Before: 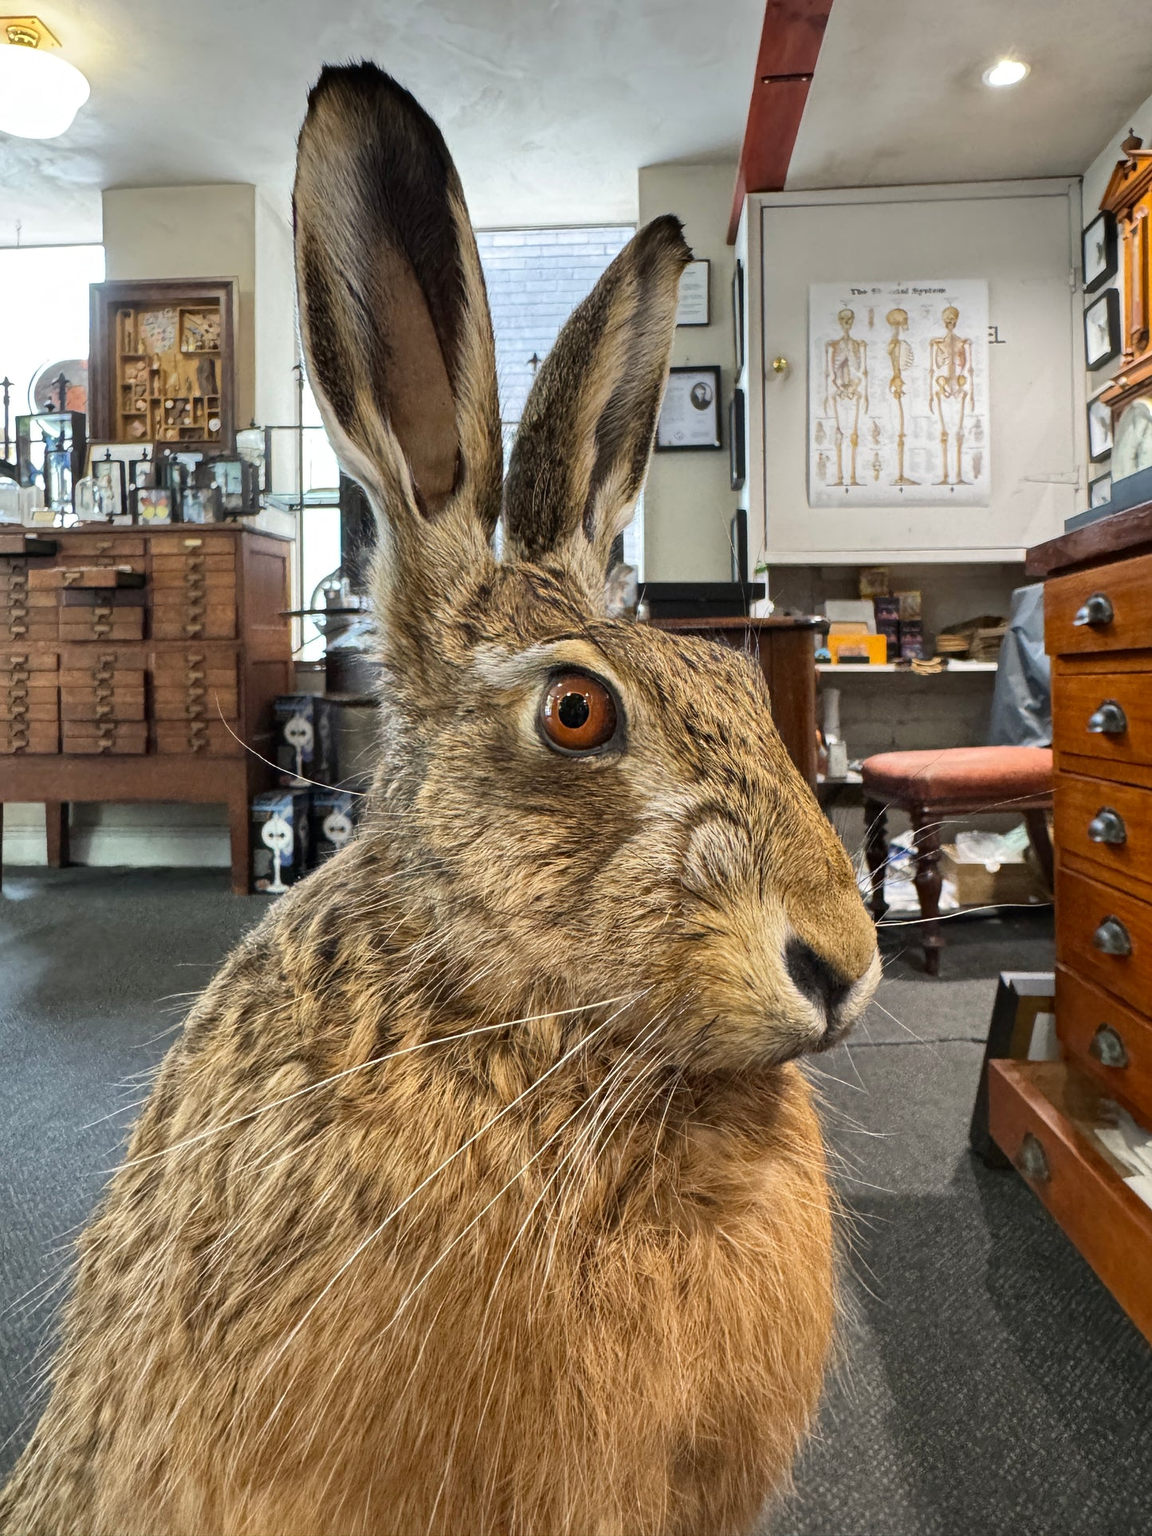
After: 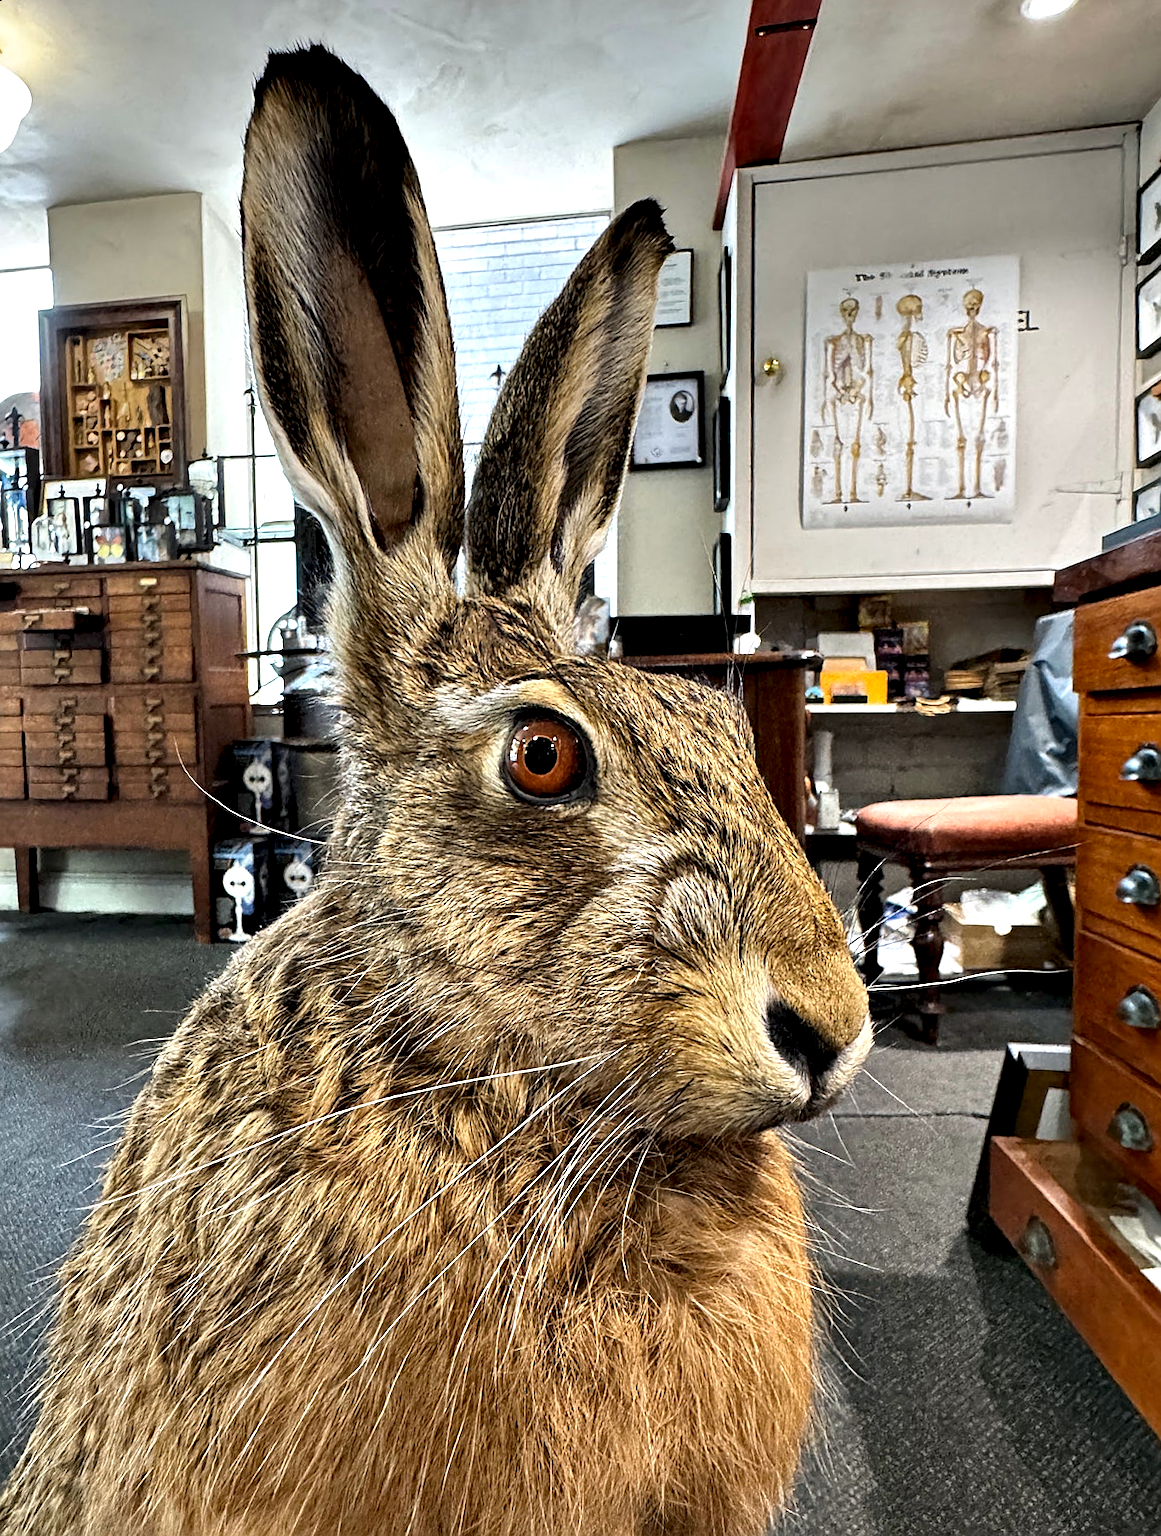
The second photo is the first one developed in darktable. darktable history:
contrast equalizer: octaves 7, y [[0.6 ×6], [0.55 ×6], [0 ×6], [0 ×6], [0 ×6]]
rotate and perspective: rotation 0.062°, lens shift (vertical) 0.115, lens shift (horizontal) -0.133, crop left 0.047, crop right 0.94, crop top 0.061, crop bottom 0.94
sharpen: on, module defaults
